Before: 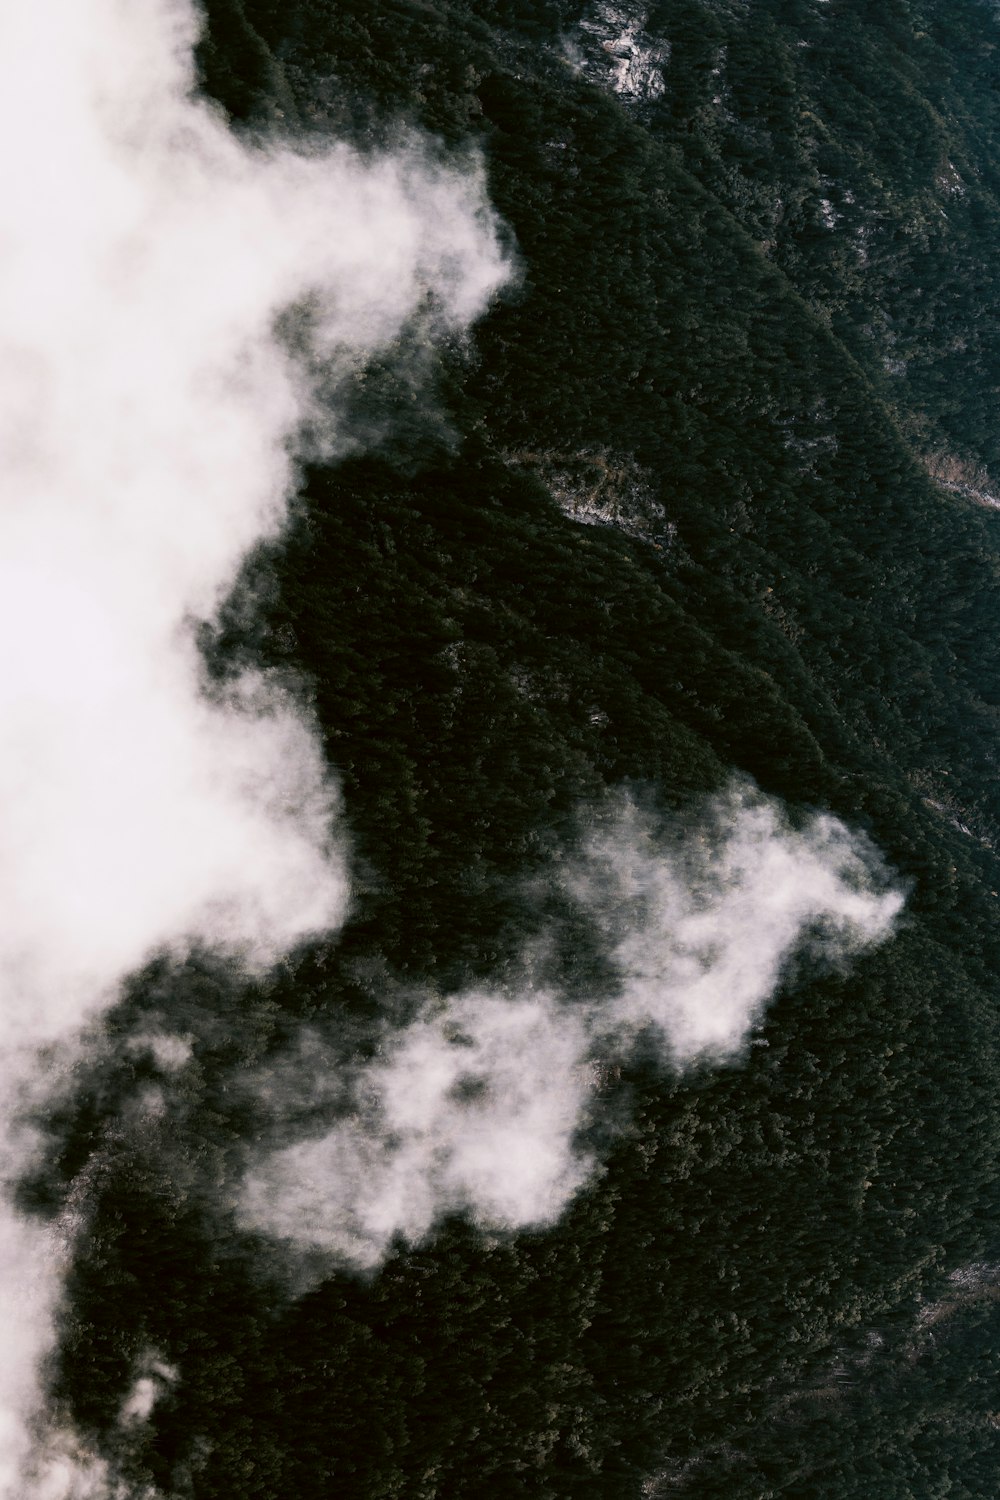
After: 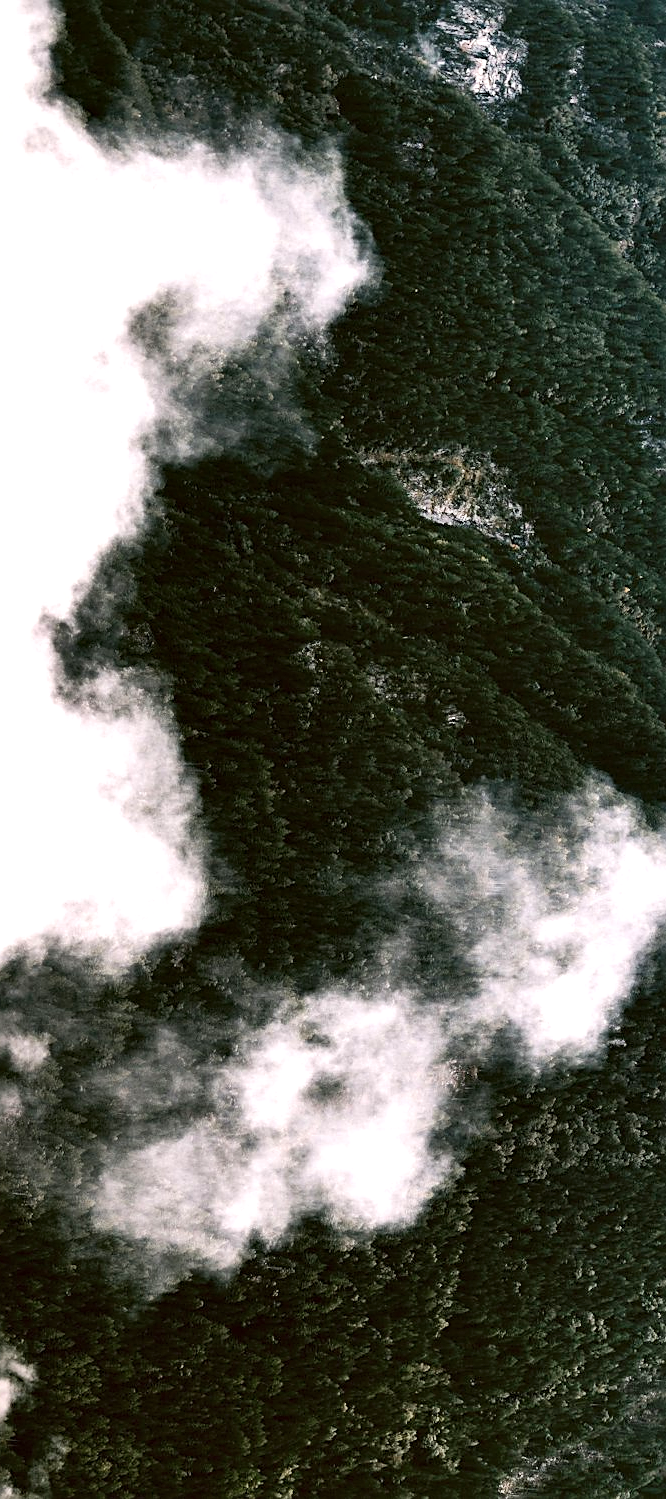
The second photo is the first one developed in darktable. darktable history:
sharpen: on, module defaults
exposure: exposure 0.752 EV, compensate highlight preservation false
crop and rotate: left 14.302%, right 19.077%
shadows and highlights: radius 132.8, soften with gaussian
